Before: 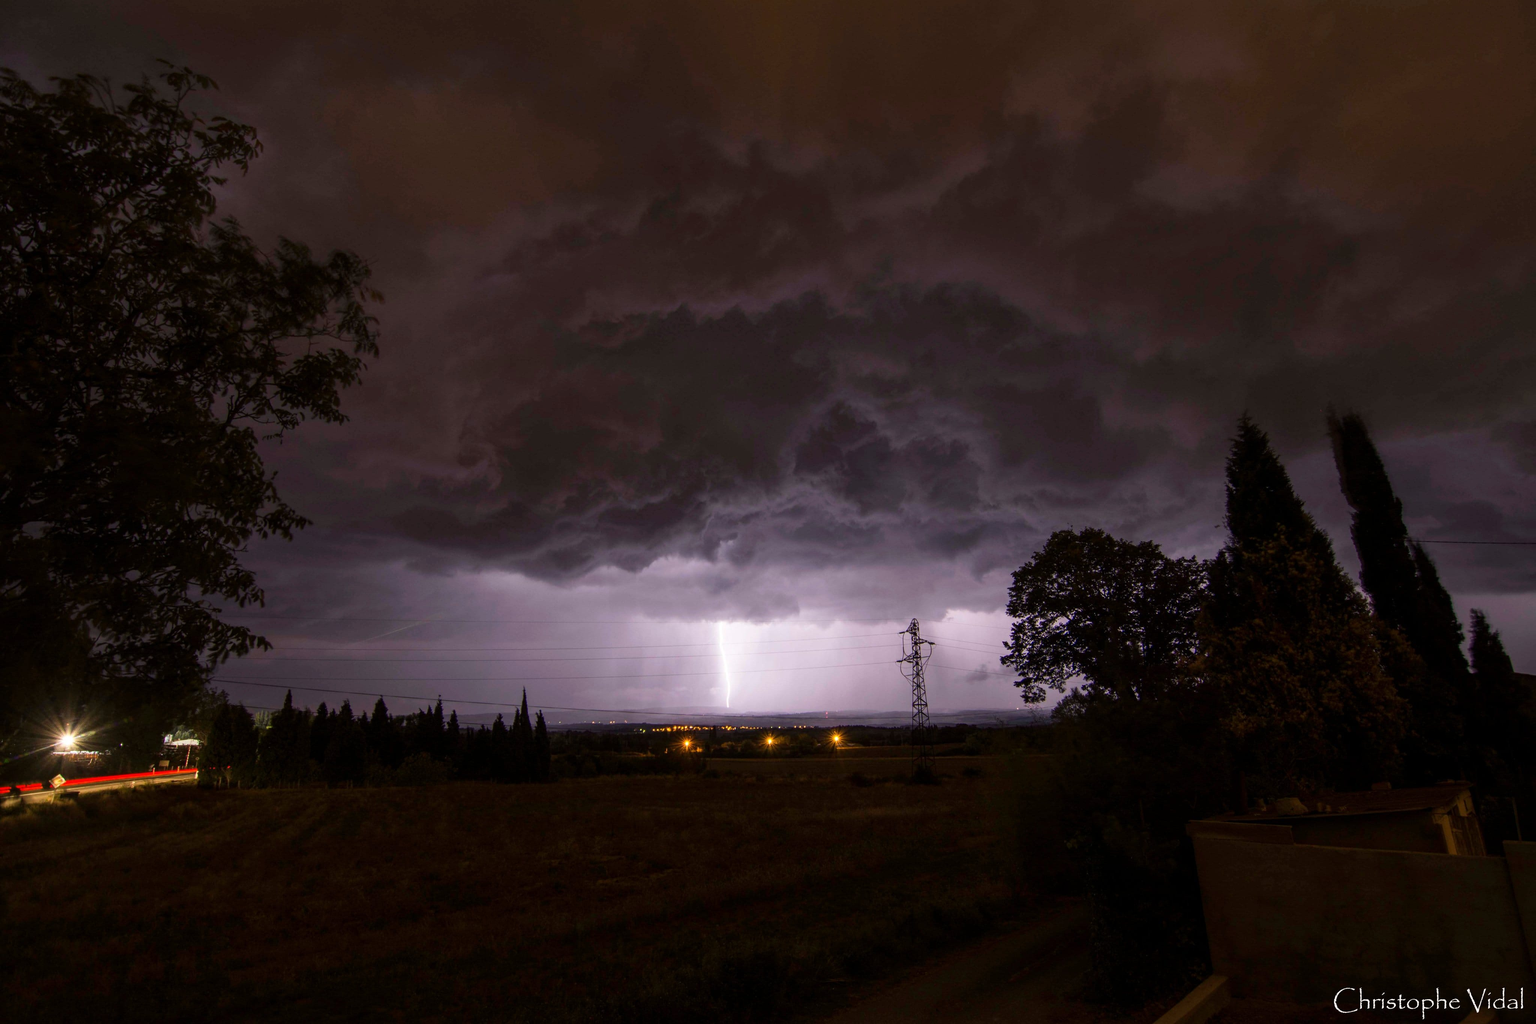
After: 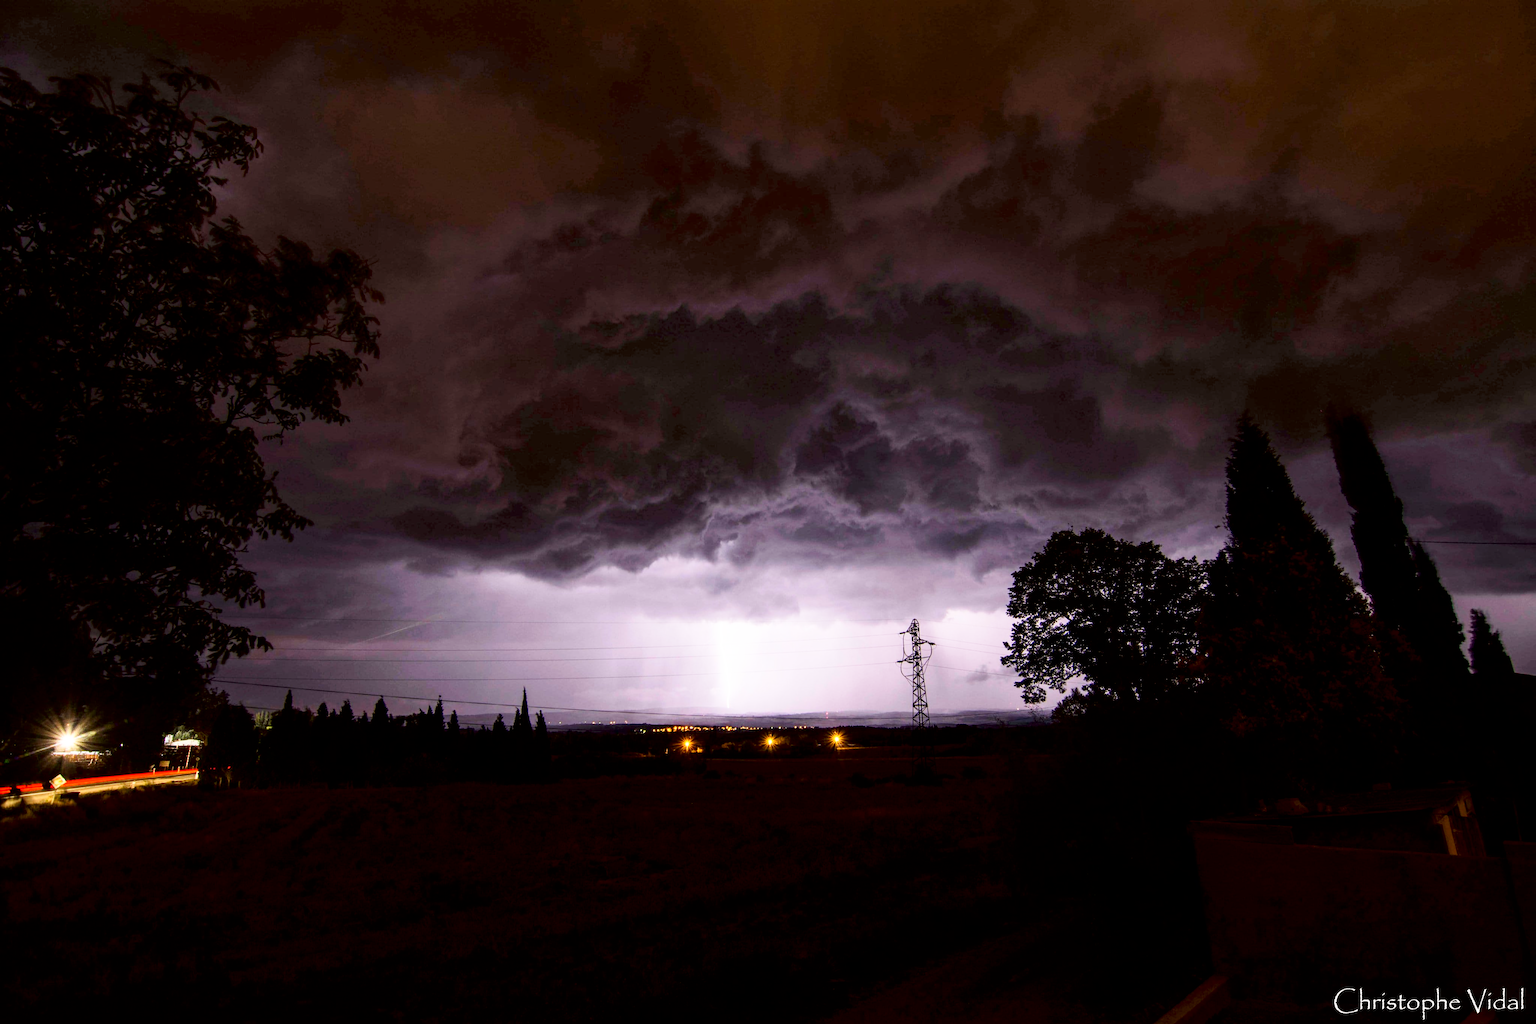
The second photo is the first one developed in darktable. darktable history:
tone curve: curves: ch0 [(0, 0) (0.118, 0.034) (0.182, 0.124) (0.265, 0.214) (0.504, 0.508) (0.783, 0.825) (1, 1)], color space Lab, independent channels, preserve colors none
base curve: curves: ch0 [(0, 0) (0.005, 0.002) (0.15, 0.3) (0.4, 0.7) (0.75, 0.95) (1, 1)], preserve colors none
